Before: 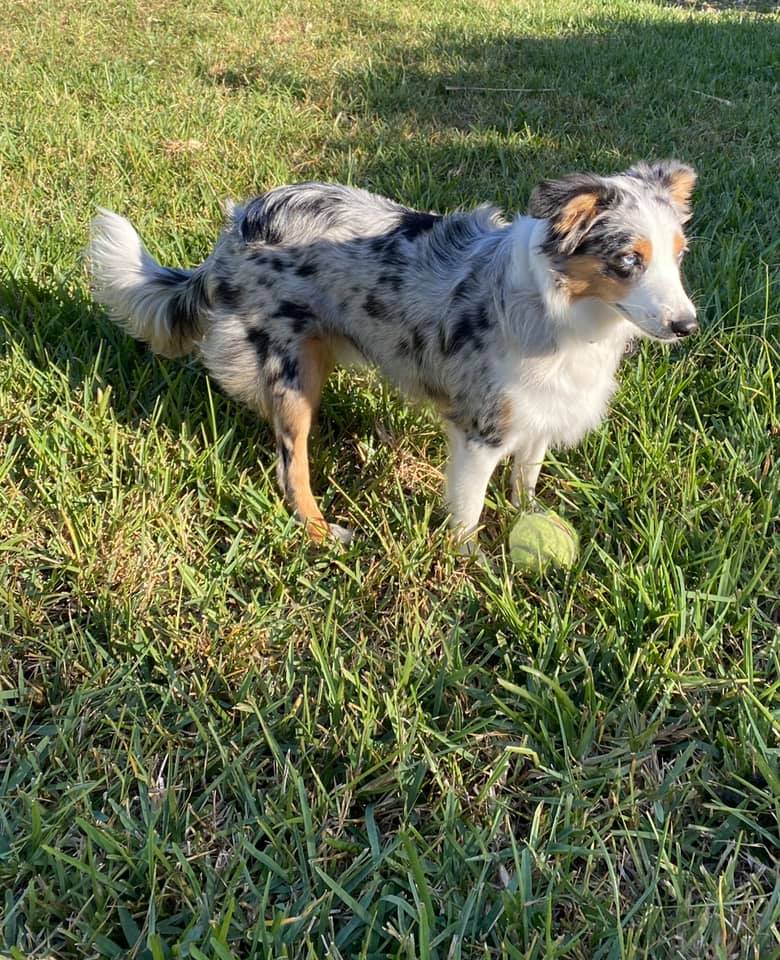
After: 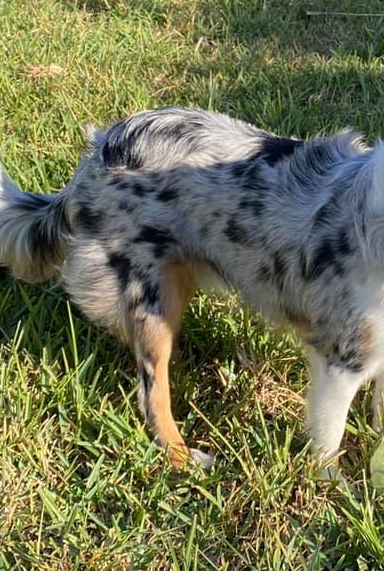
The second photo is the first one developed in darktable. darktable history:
crop: left 17.879%, top 7.813%, right 32.813%, bottom 32.65%
